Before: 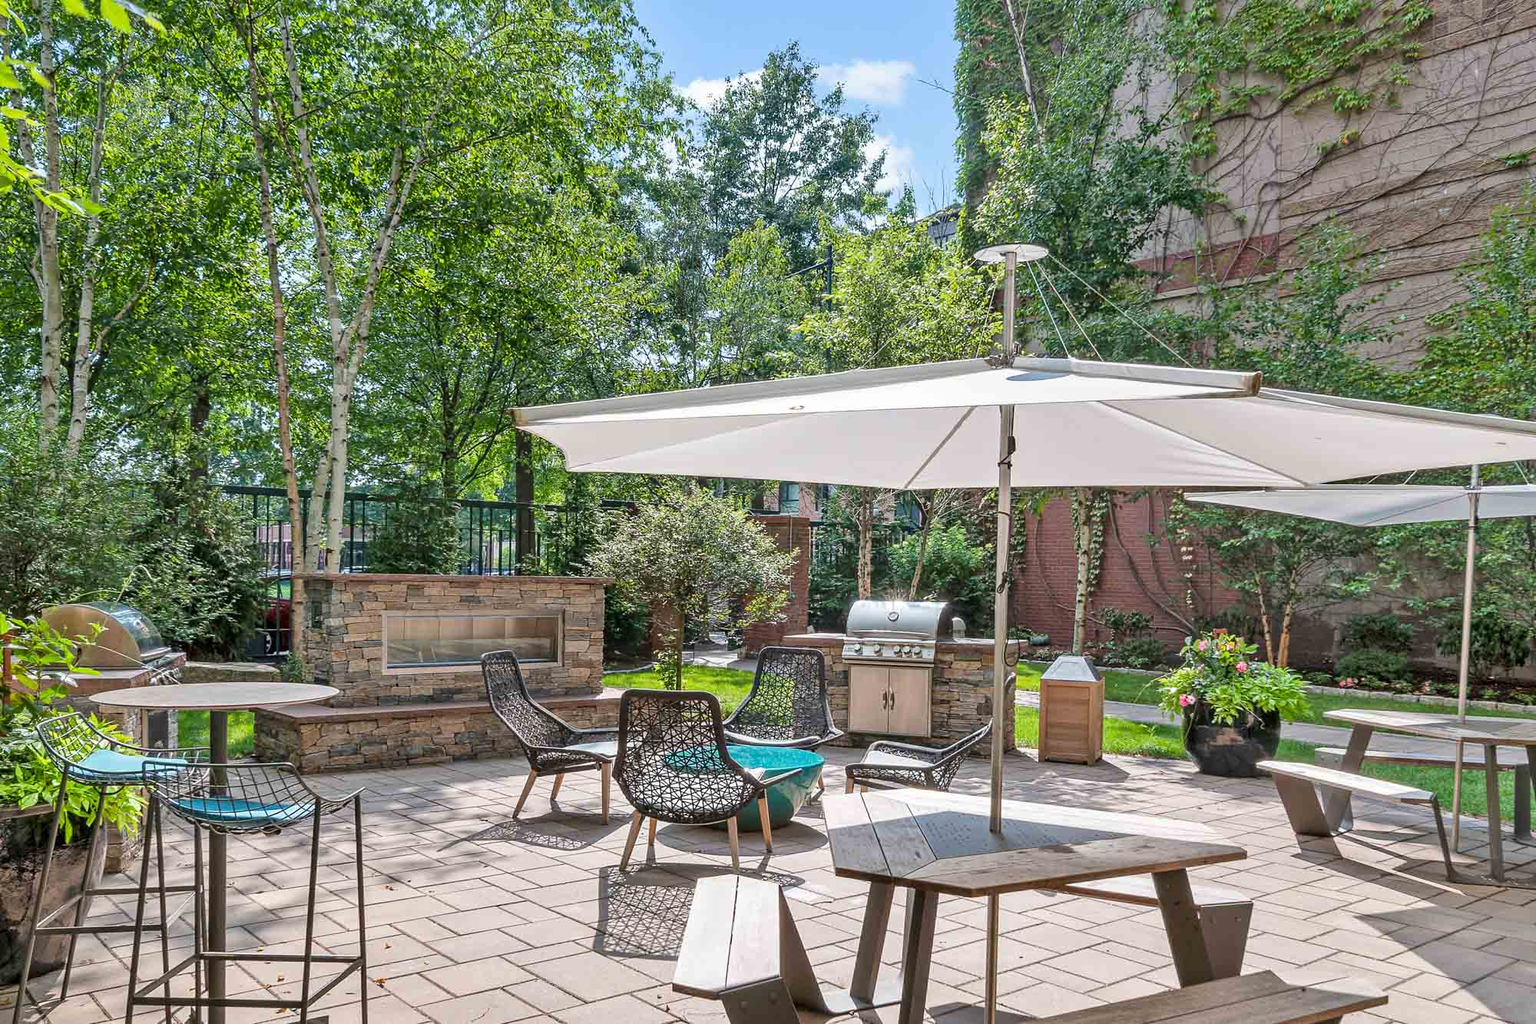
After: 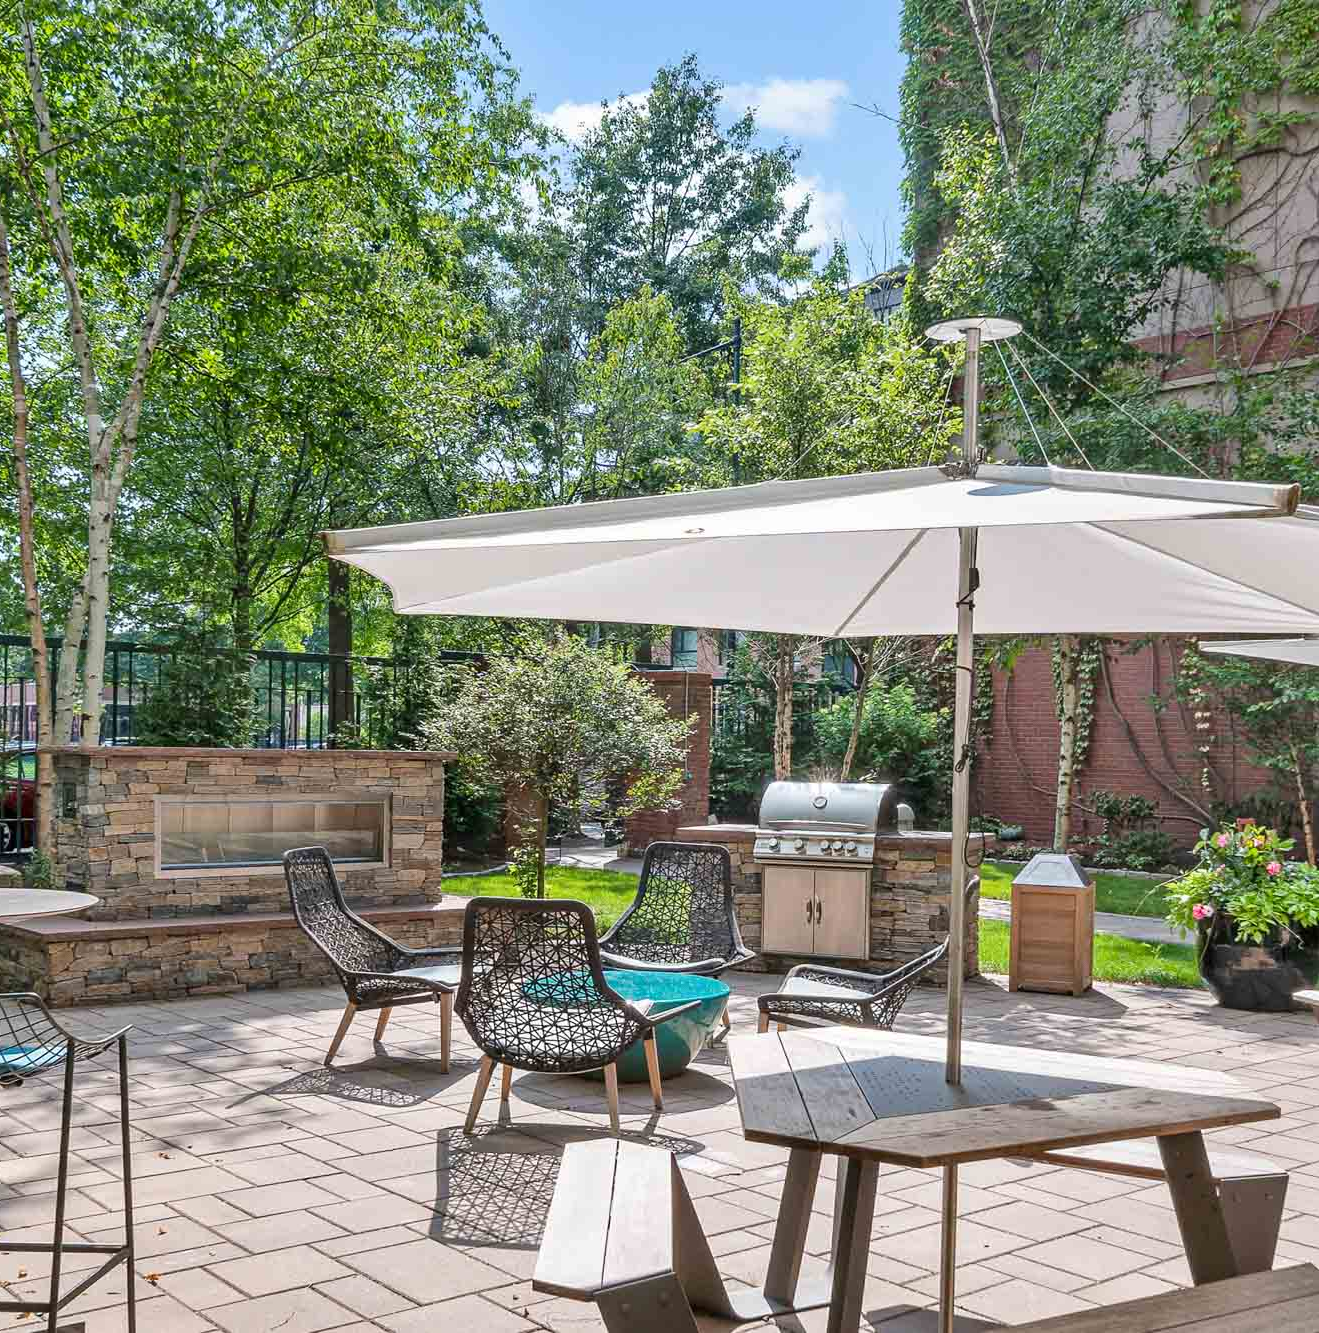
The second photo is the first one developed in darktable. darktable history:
crop: left 17.158%, right 16.879%
